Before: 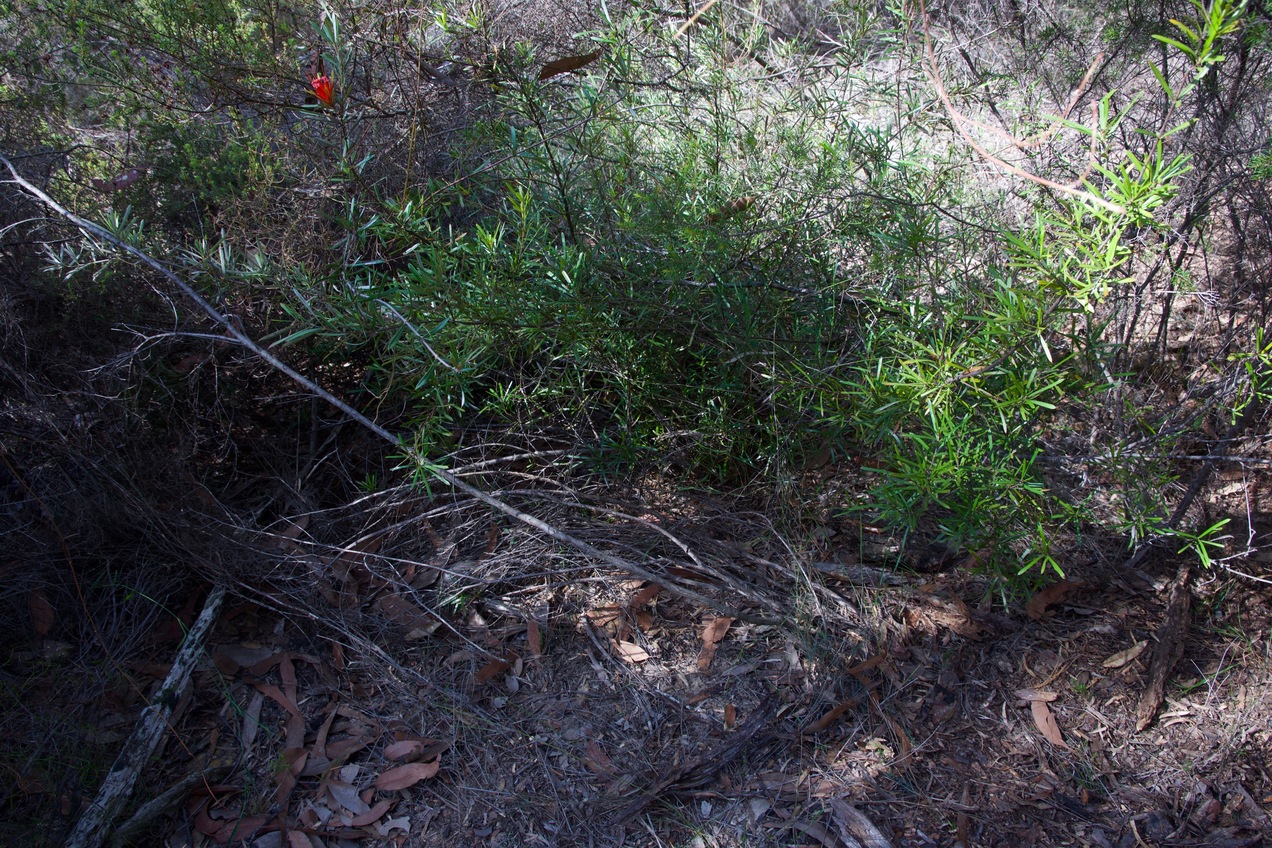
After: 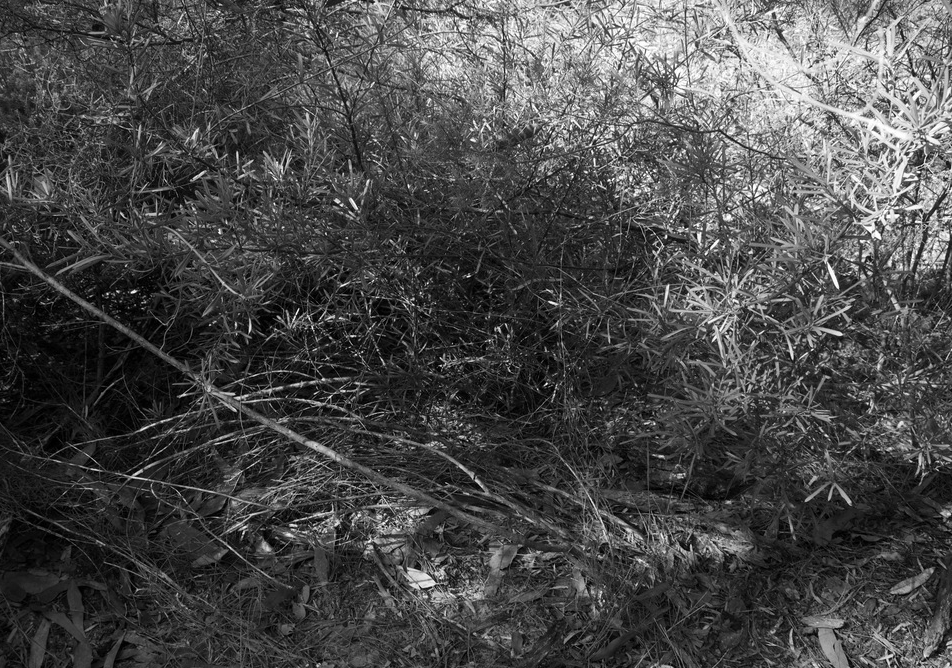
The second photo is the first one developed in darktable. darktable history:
crop: left 16.768%, top 8.653%, right 8.362%, bottom 12.485%
tone equalizer: on, module defaults
monochrome: a -3.63, b -0.465
